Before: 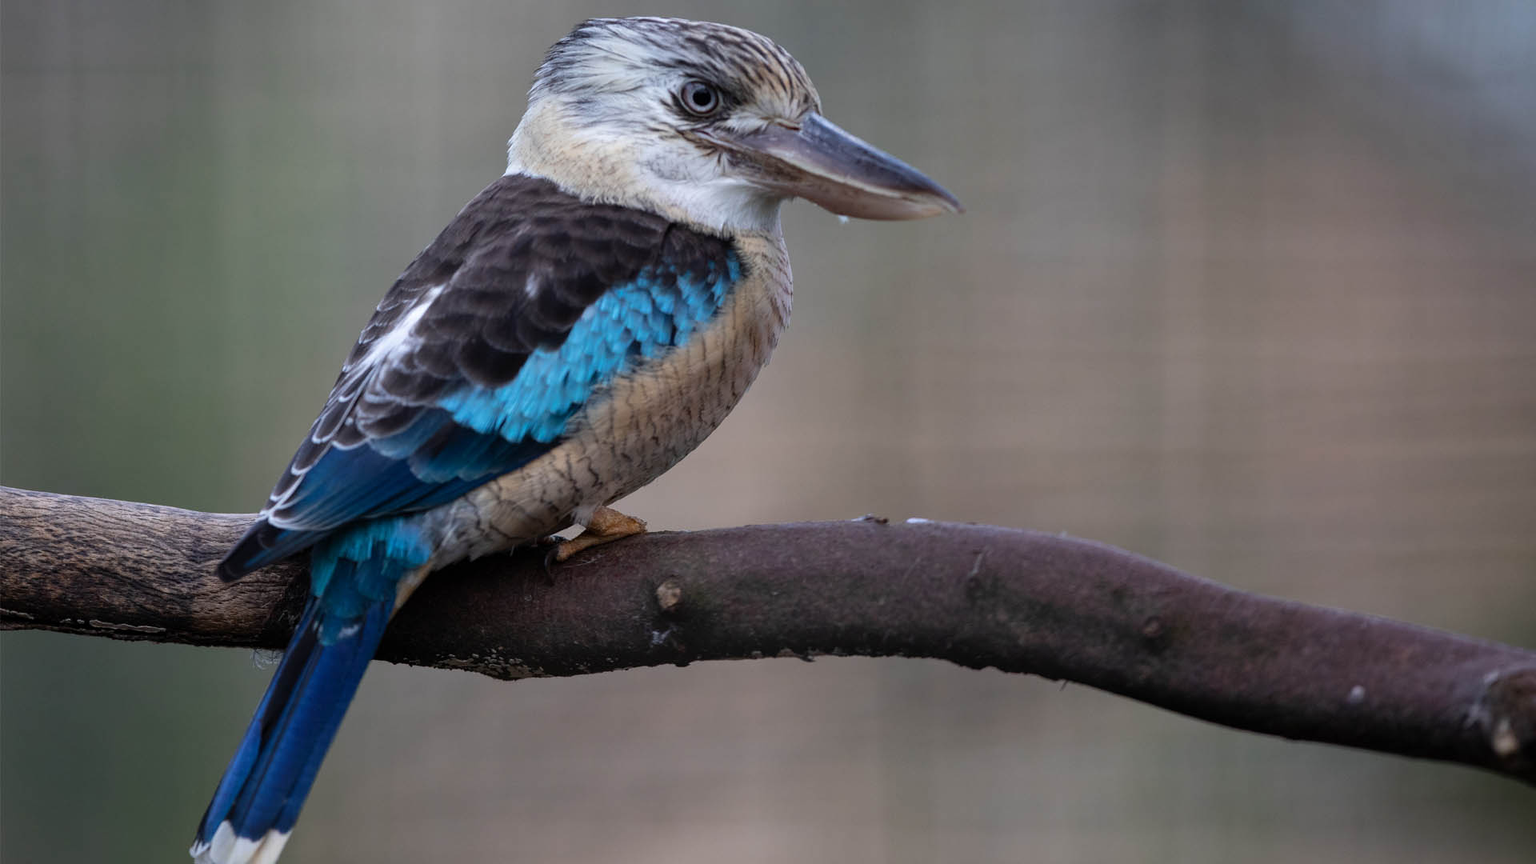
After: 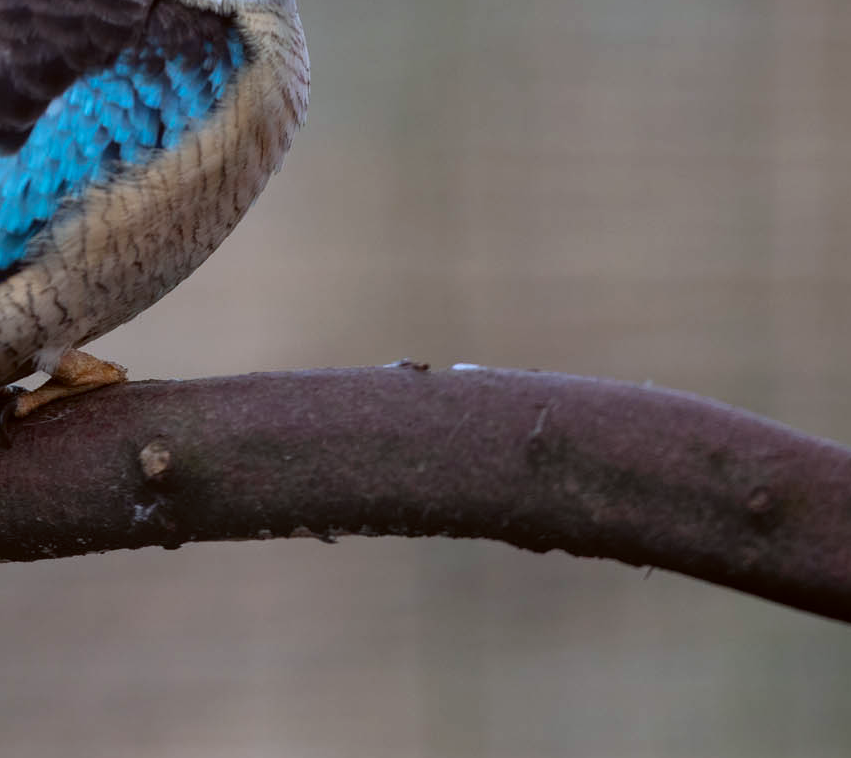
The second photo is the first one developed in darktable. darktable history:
contrast brightness saturation: contrast 0.042, saturation 0.071
color correction: highlights a* -5.03, highlights b* -4.41, shadows a* 3.73, shadows b* 4.43
crop: left 35.476%, top 26.38%, right 20.182%, bottom 3.432%
